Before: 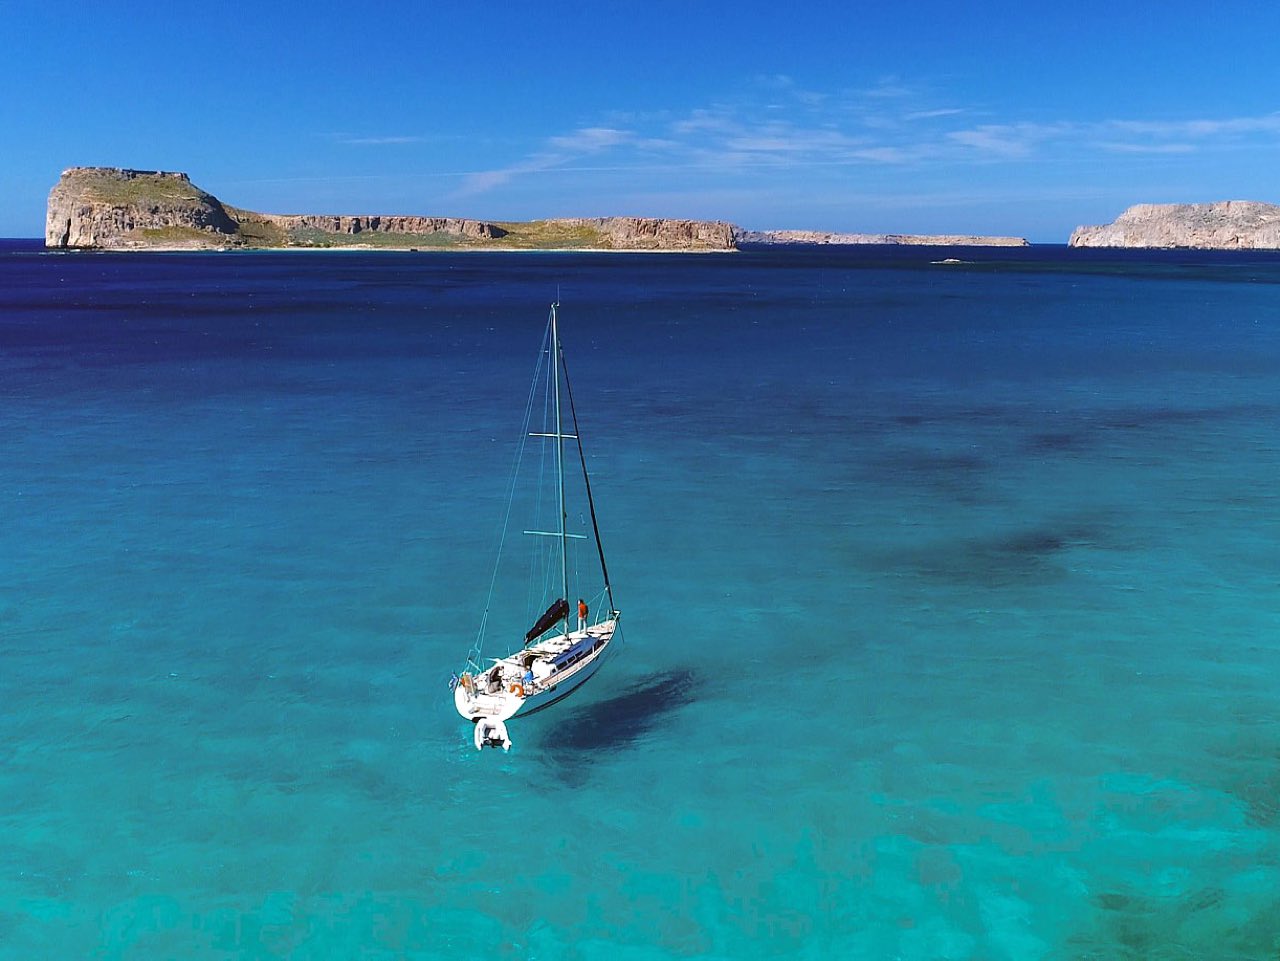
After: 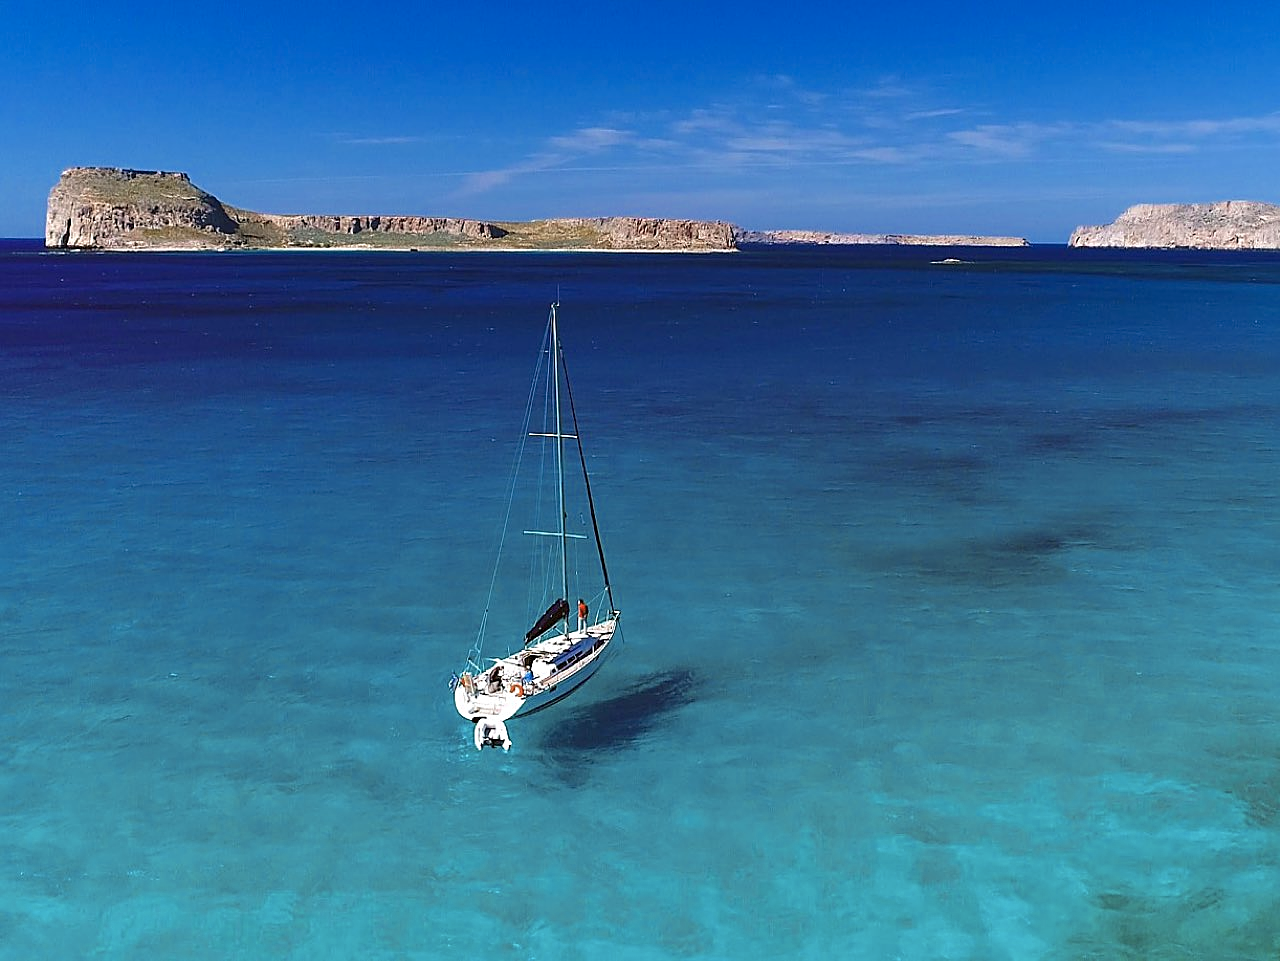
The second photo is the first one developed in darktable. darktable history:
sharpen: on, module defaults
color zones: curves: ch0 [(0, 0.473) (0.001, 0.473) (0.226, 0.548) (0.4, 0.589) (0.525, 0.54) (0.728, 0.403) (0.999, 0.473) (1, 0.473)]; ch1 [(0, 0.619) (0.001, 0.619) (0.234, 0.388) (0.4, 0.372) (0.528, 0.422) (0.732, 0.53) (0.999, 0.619) (1, 0.619)]; ch2 [(0, 0.547) (0.001, 0.547) (0.226, 0.45) (0.4, 0.525) (0.525, 0.585) (0.8, 0.511) (0.999, 0.547) (1, 0.547)]
